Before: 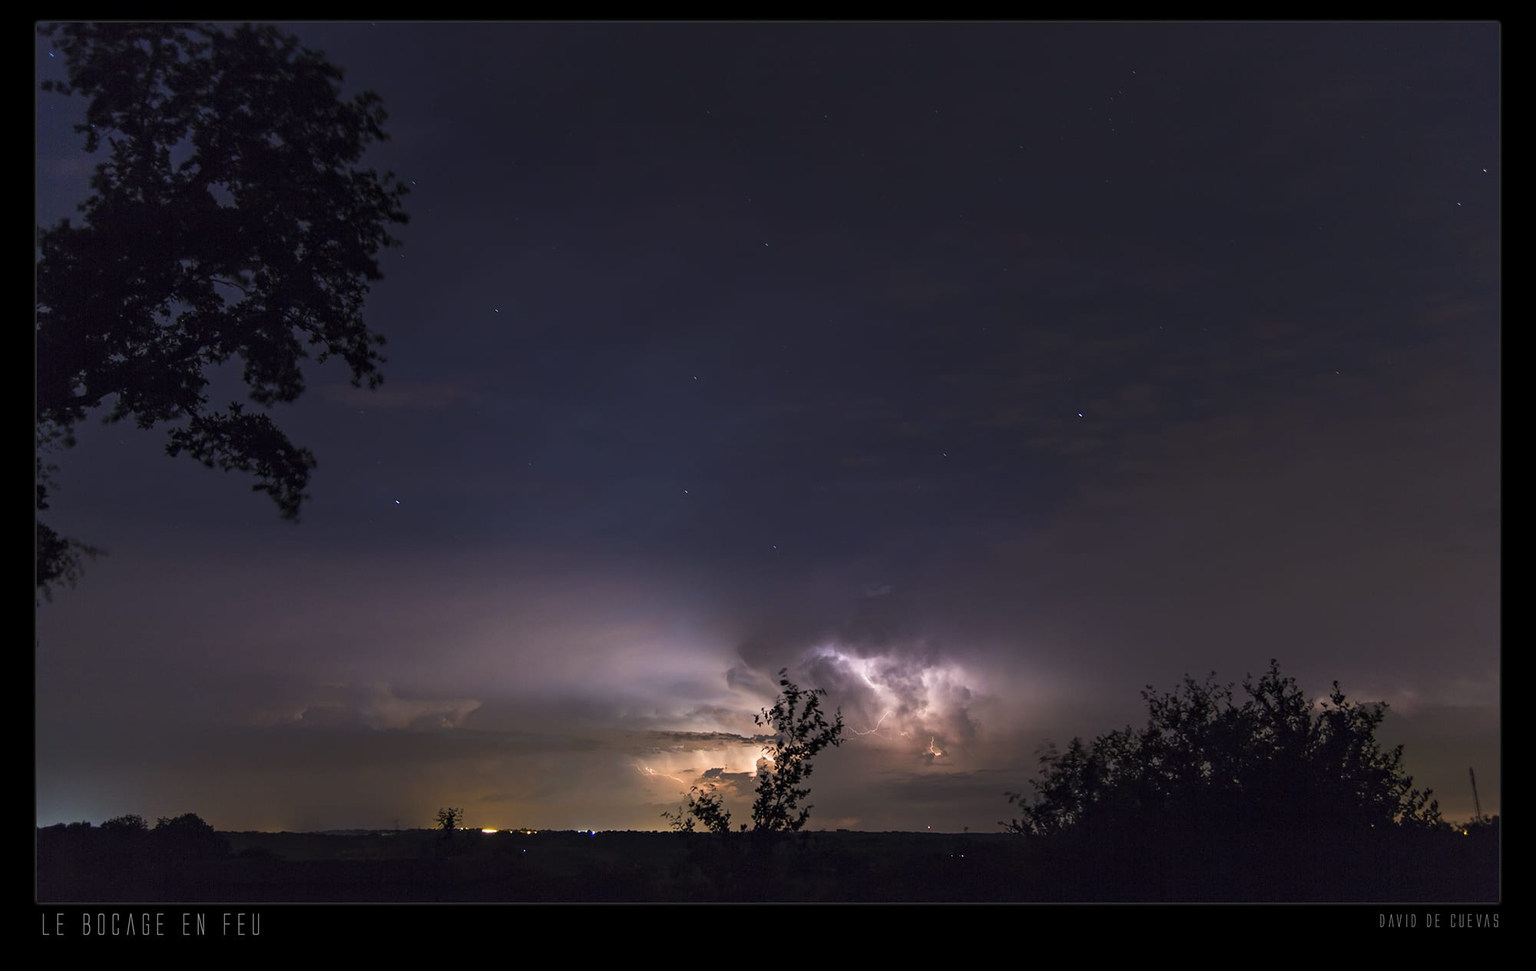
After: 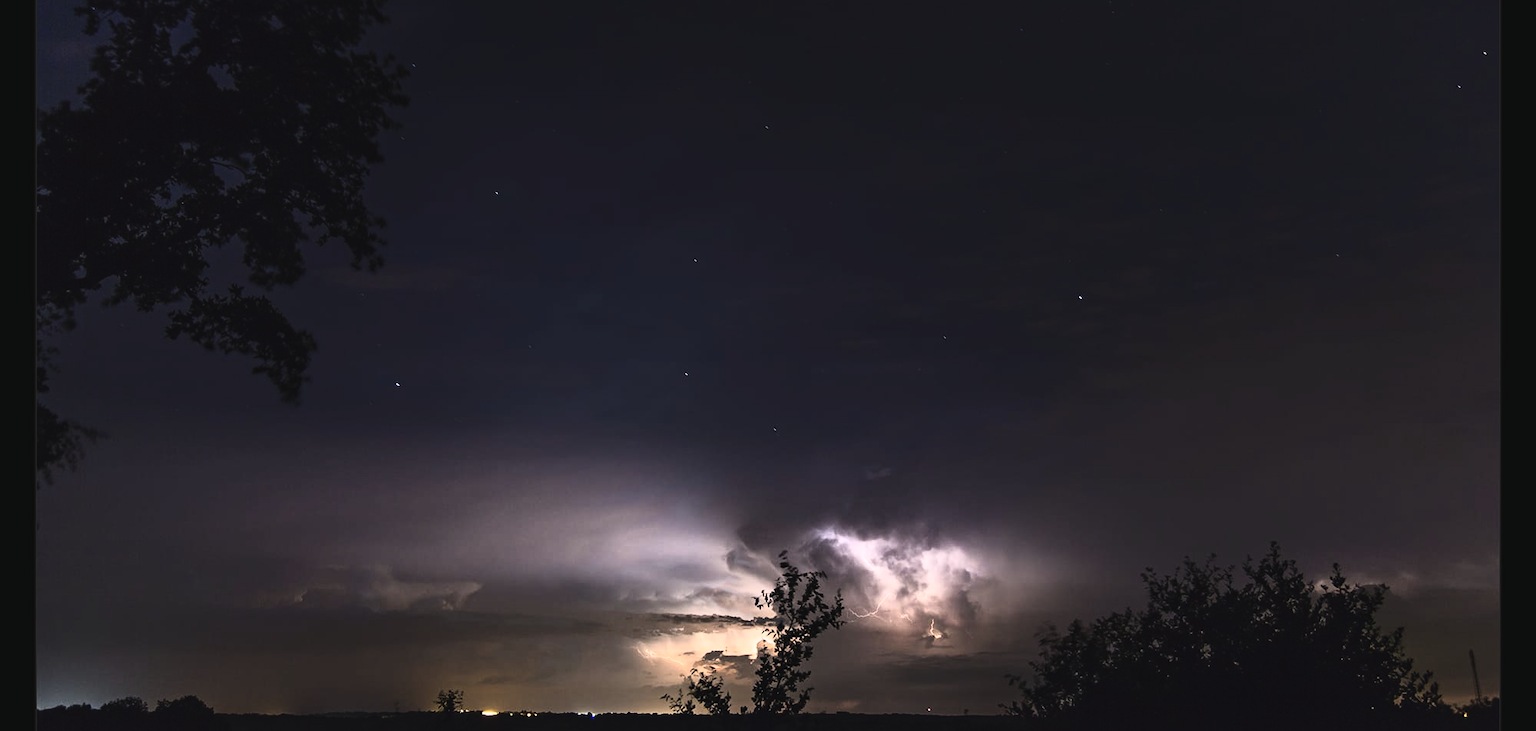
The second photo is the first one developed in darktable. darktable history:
tone curve: curves: ch0 [(0.016, 0.011) (0.084, 0.026) (0.469, 0.508) (0.721, 0.862) (1, 1)], color space Lab, independent channels, preserve colors none
crop and rotate: top 12.181%, bottom 12.352%
contrast brightness saturation: contrast 0.224
exposure: black level correction -0.022, exposure -0.031 EV, compensate highlight preservation false
